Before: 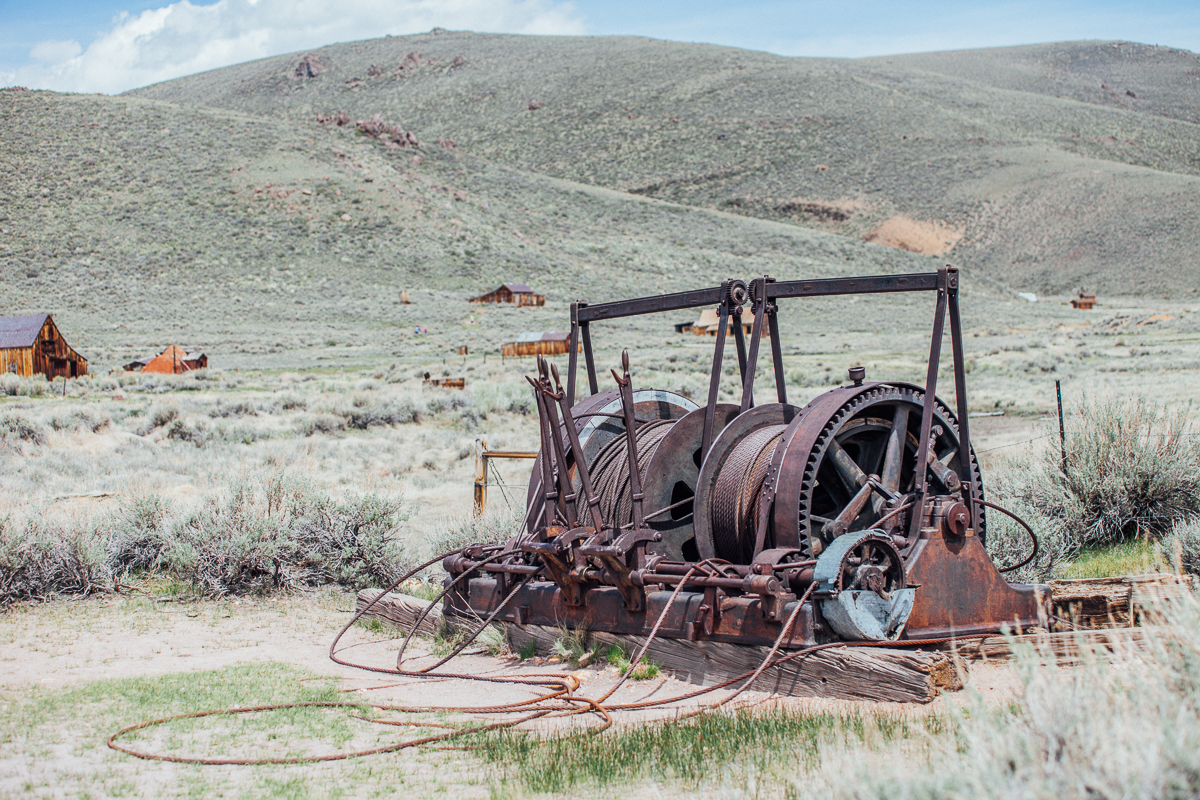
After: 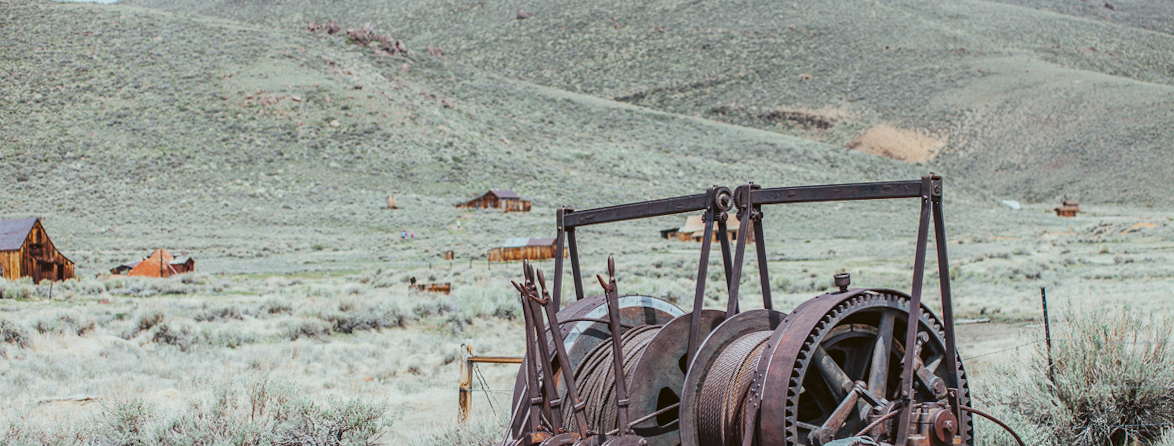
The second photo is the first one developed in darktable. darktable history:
crop and rotate: top 10.605%, bottom 33.274%
color balance: lift [1.004, 1.002, 1.002, 0.998], gamma [1, 1.007, 1.002, 0.993], gain [1, 0.977, 1.013, 1.023], contrast -3.64%
rotate and perspective: rotation 0.226°, lens shift (vertical) -0.042, crop left 0.023, crop right 0.982, crop top 0.006, crop bottom 0.994
